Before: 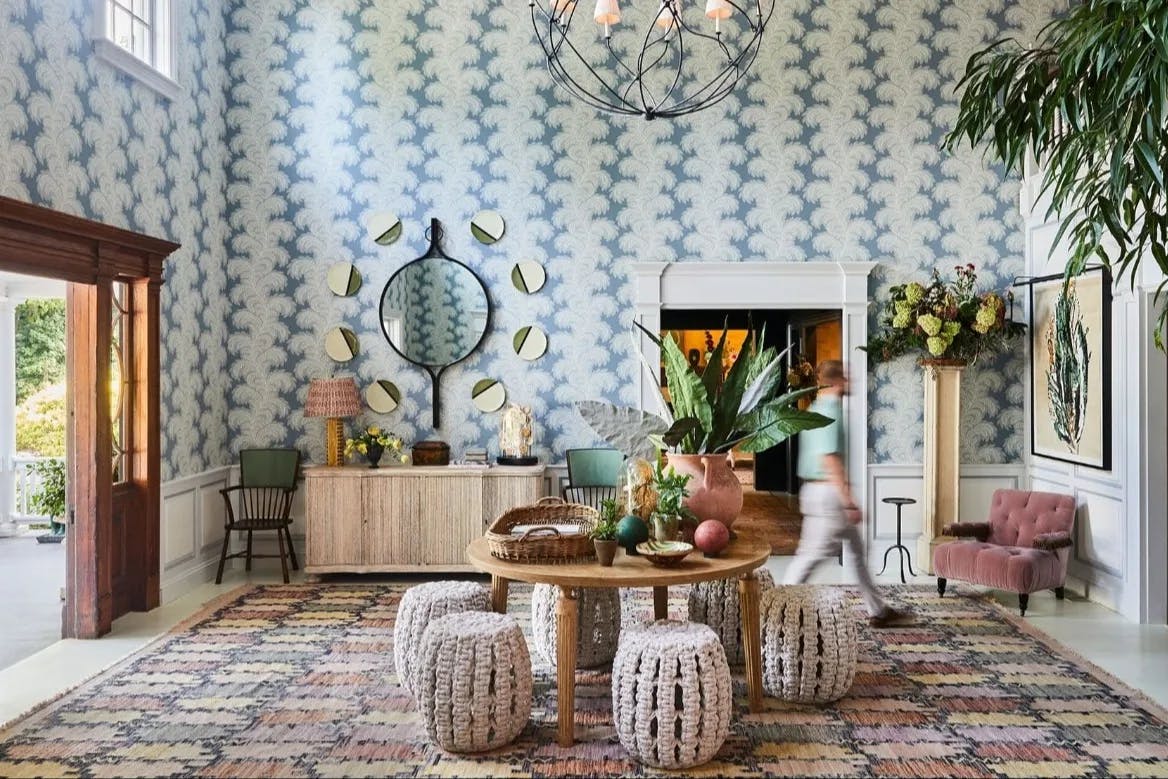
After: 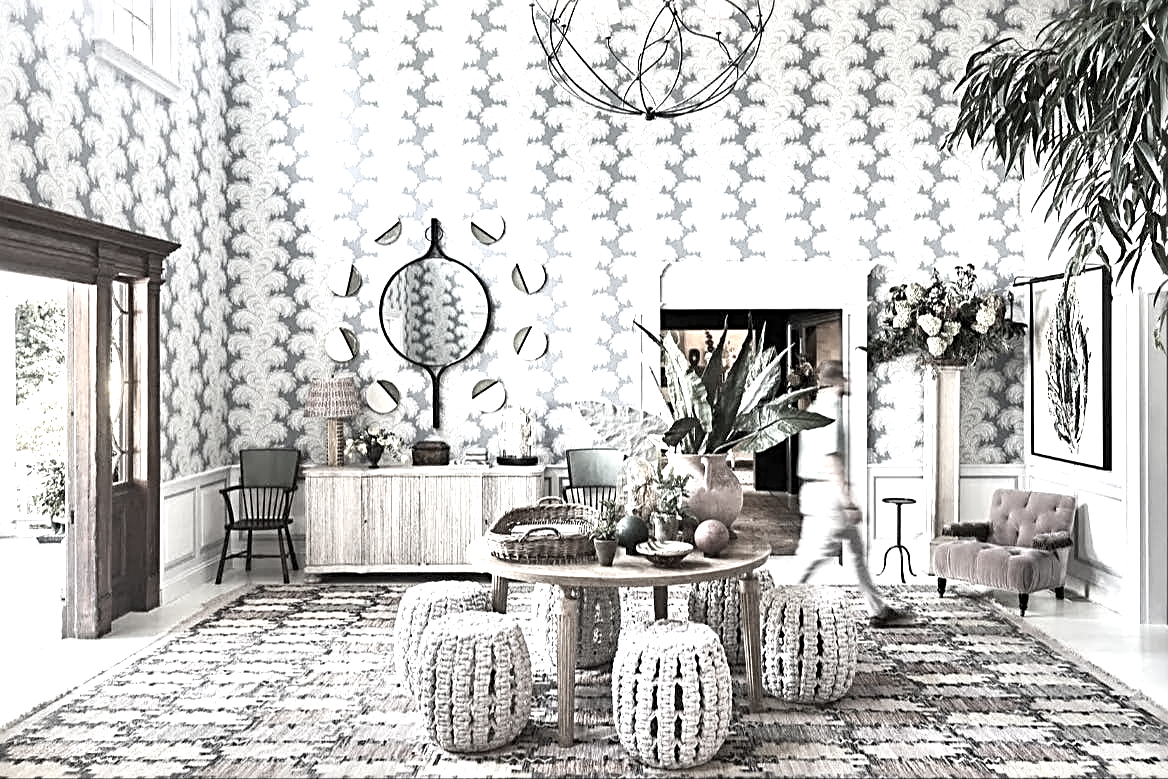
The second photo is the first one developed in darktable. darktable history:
color correction: highlights b* 0.059, saturation 0.158
exposure: black level correction 0.001, exposure 1.129 EV, compensate highlight preservation false
sharpen: radius 2.829, amount 0.702
